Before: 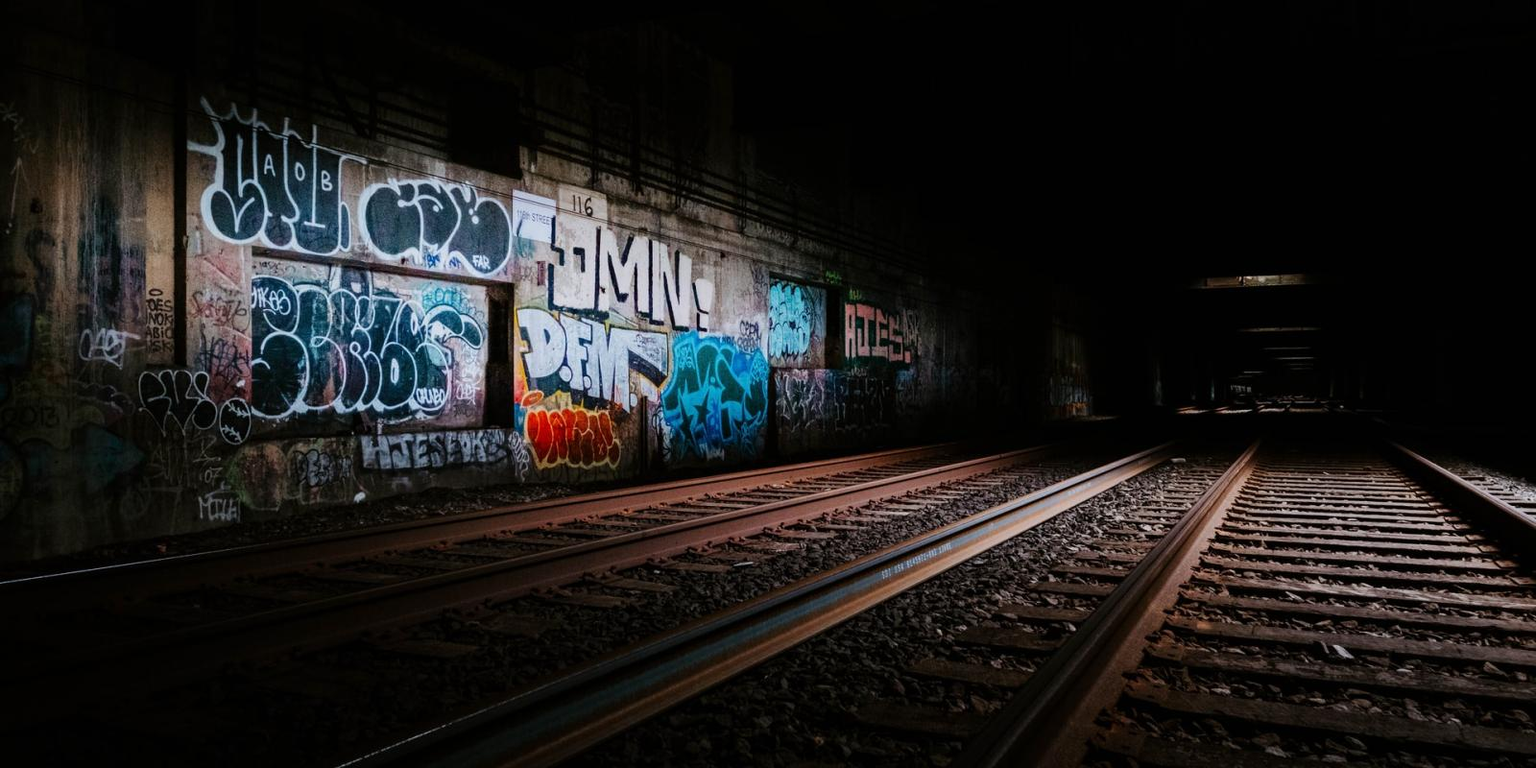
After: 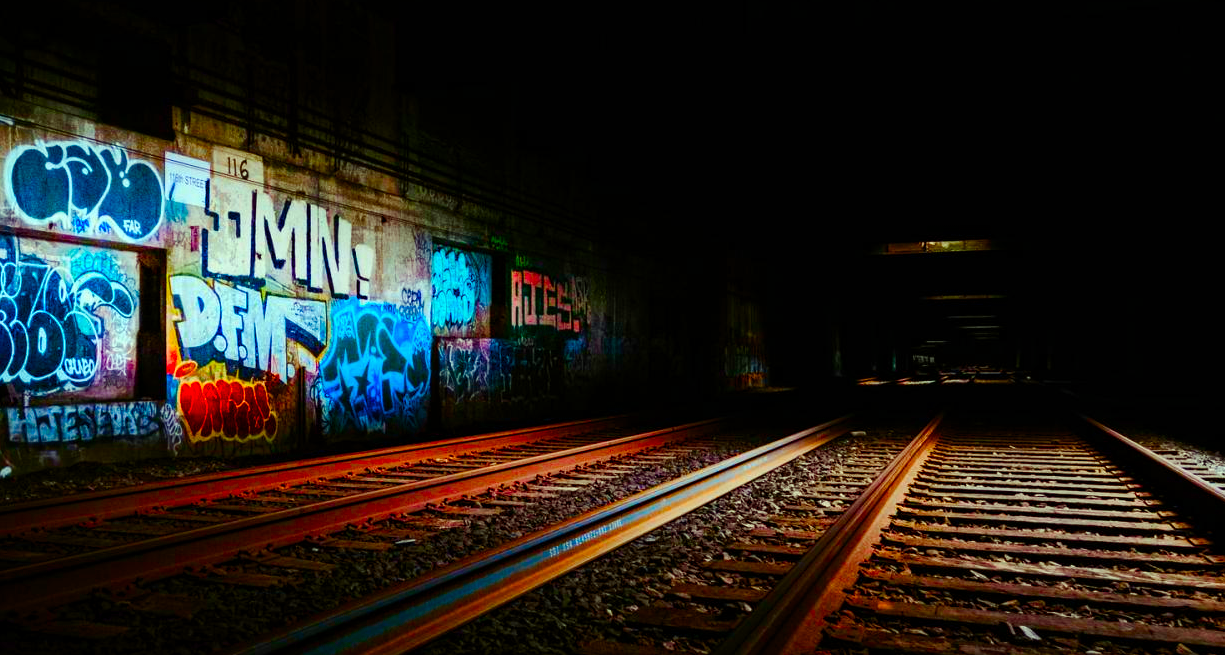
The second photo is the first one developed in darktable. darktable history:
tone equalizer: -8 EV -0.417 EV, -7 EV -0.389 EV, -6 EV -0.333 EV, -5 EV -0.222 EV, -3 EV 0.222 EV, -2 EV 0.333 EV, -1 EV 0.389 EV, +0 EV 0.417 EV, edges refinement/feathering 500, mask exposure compensation -1.57 EV, preserve details no
color correction: highlights a* -10.77, highlights b* 9.8, saturation 1.72
color balance rgb: perceptual saturation grading › global saturation 24.74%, perceptual saturation grading › highlights -51.22%, perceptual saturation grading › mid-tones 19.16%, perceptual saturation grading › shadows 60.98%, global vibrance 50%
crop: left 23.095%, top 5.827%, bottom 11.854%
